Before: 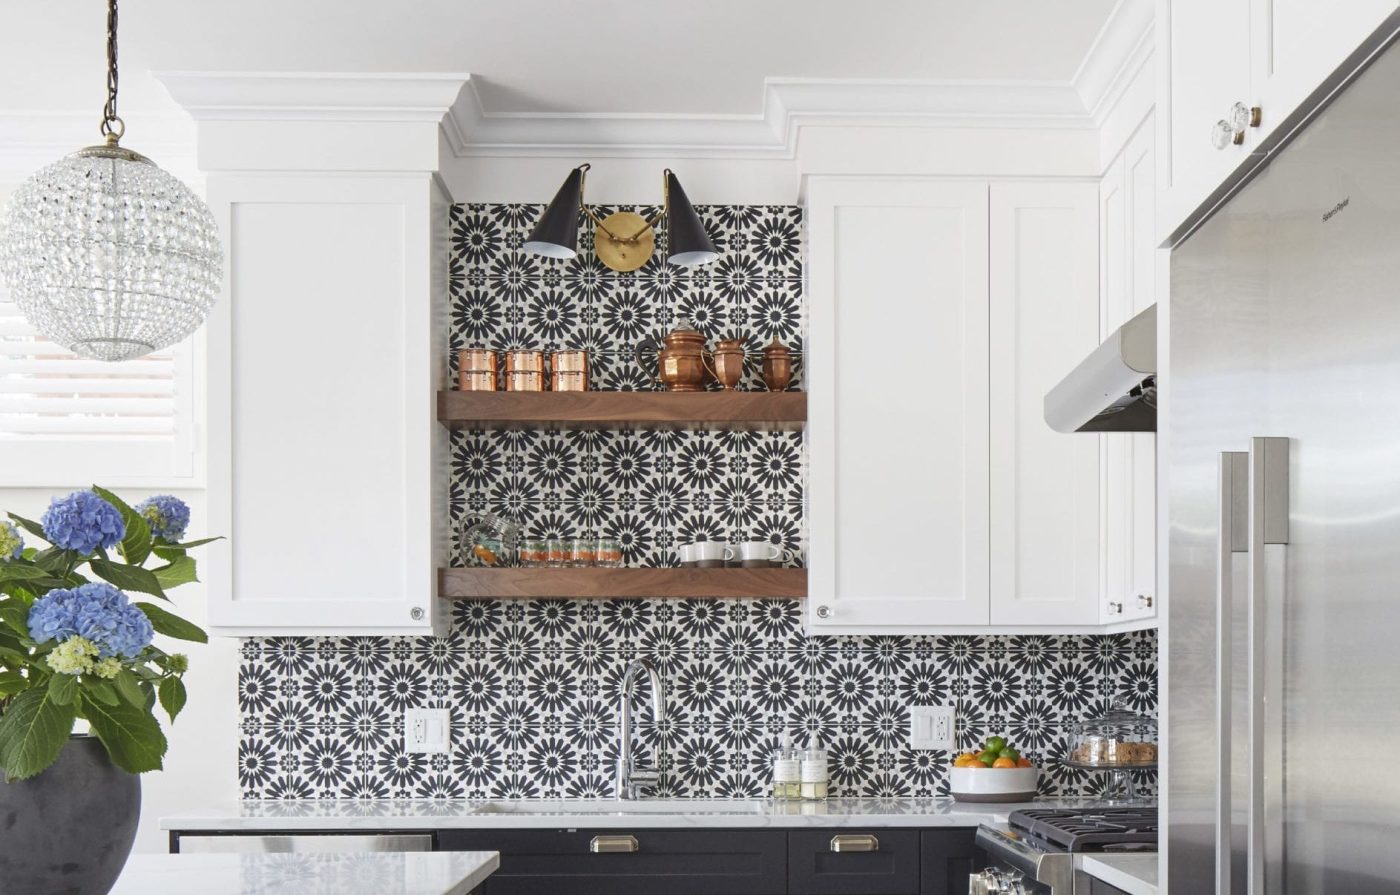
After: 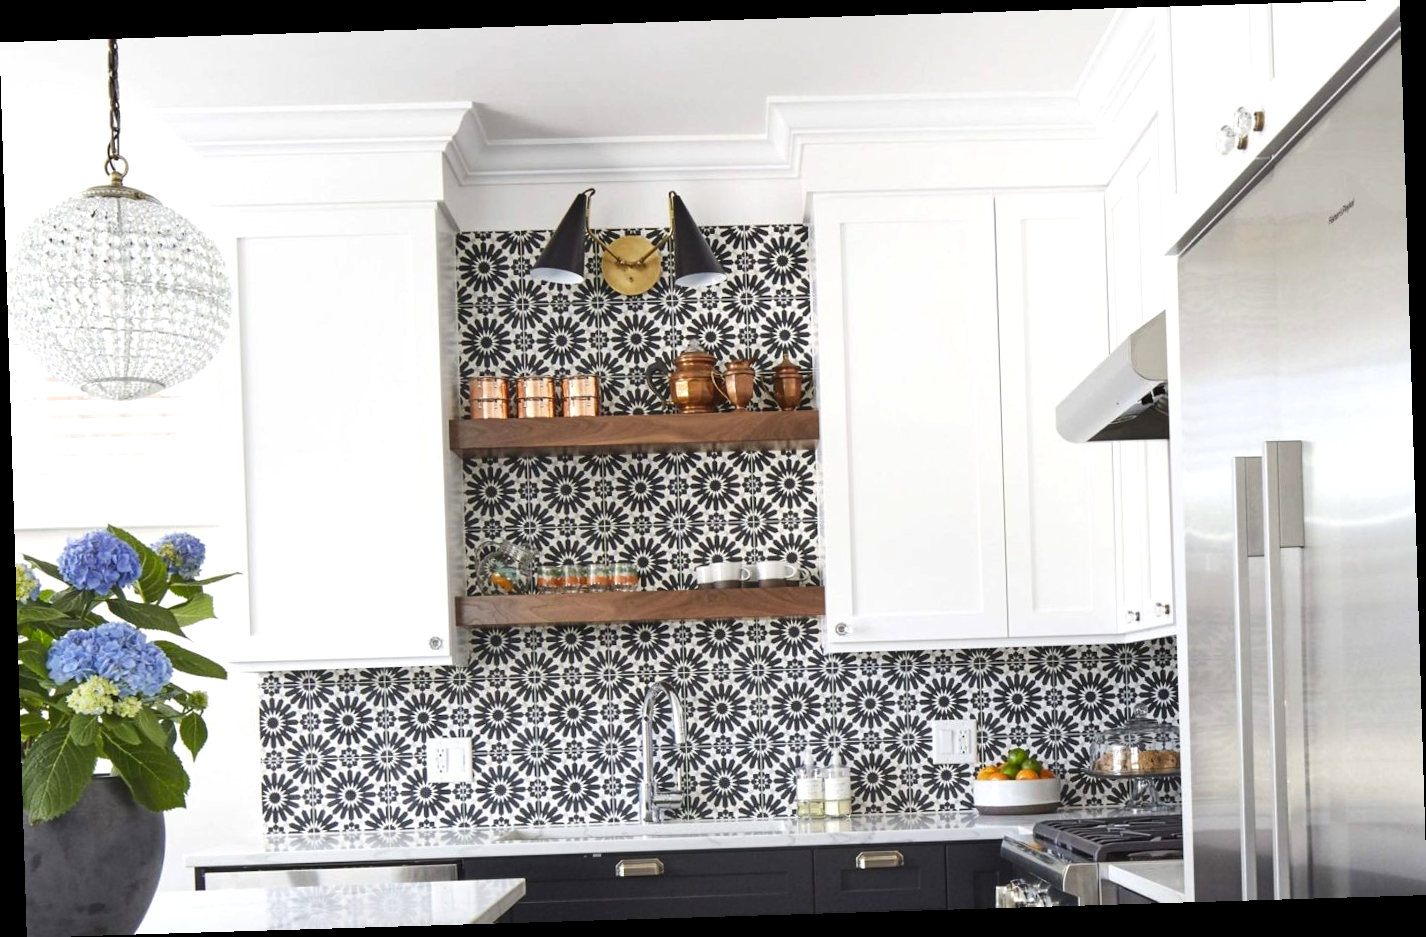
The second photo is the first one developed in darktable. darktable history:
color balance rgb: linear chroma grading › shadows 19.44%, linear chroma grading › highlights 3.42%, linear chroma grading › mid-tones 10.16%
tone equalizer: -8 EV -0.417 EV, -7 EV -0.389 EV, -6 EV -0.333 EV, -5 EV -0.222 EV, -3 EV 0.222 EV, -2 EV 0.333 EV, -1 EV 0.389 EV, +0 EV 0.417 EV, edges refinement/feathering 500, mask exposure compensation -1.57 EV, preserve details no
rotate and perspective: rotation -1.75°, automatic cropping off
